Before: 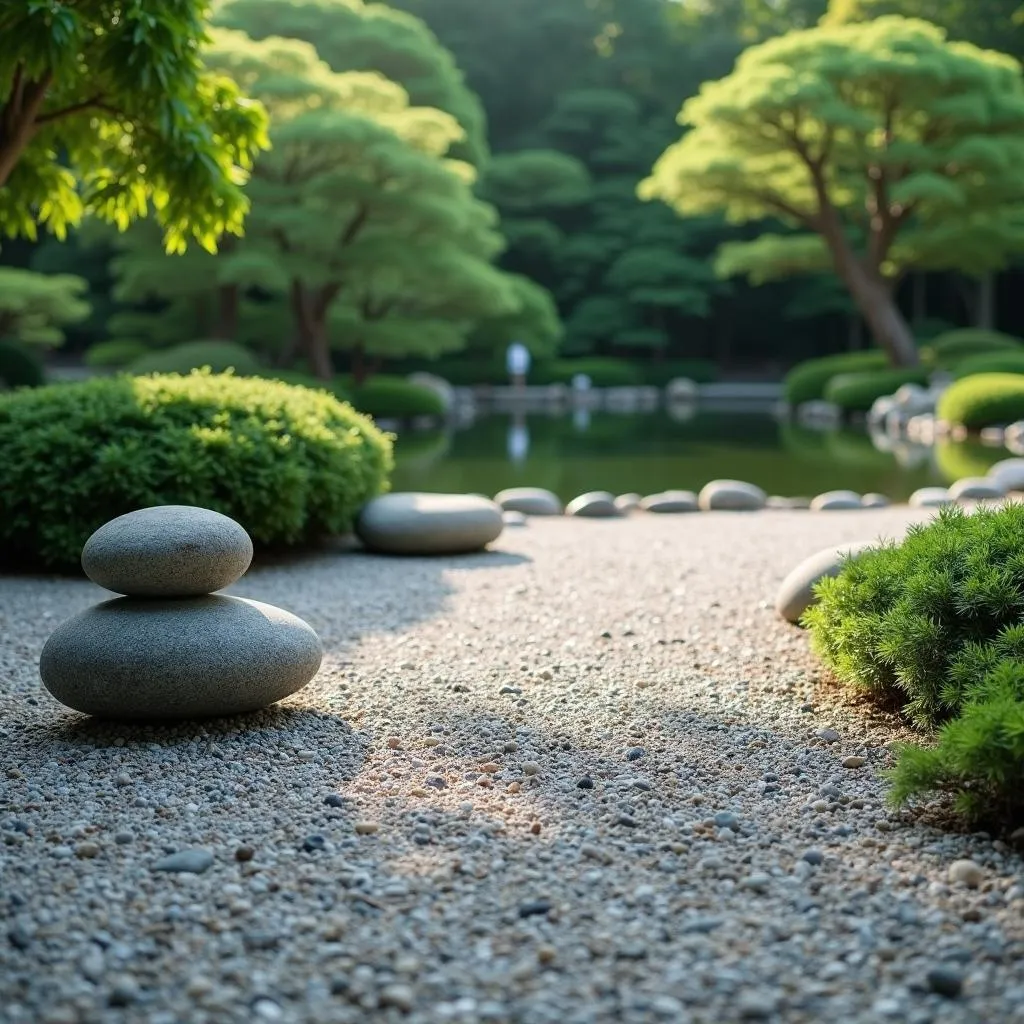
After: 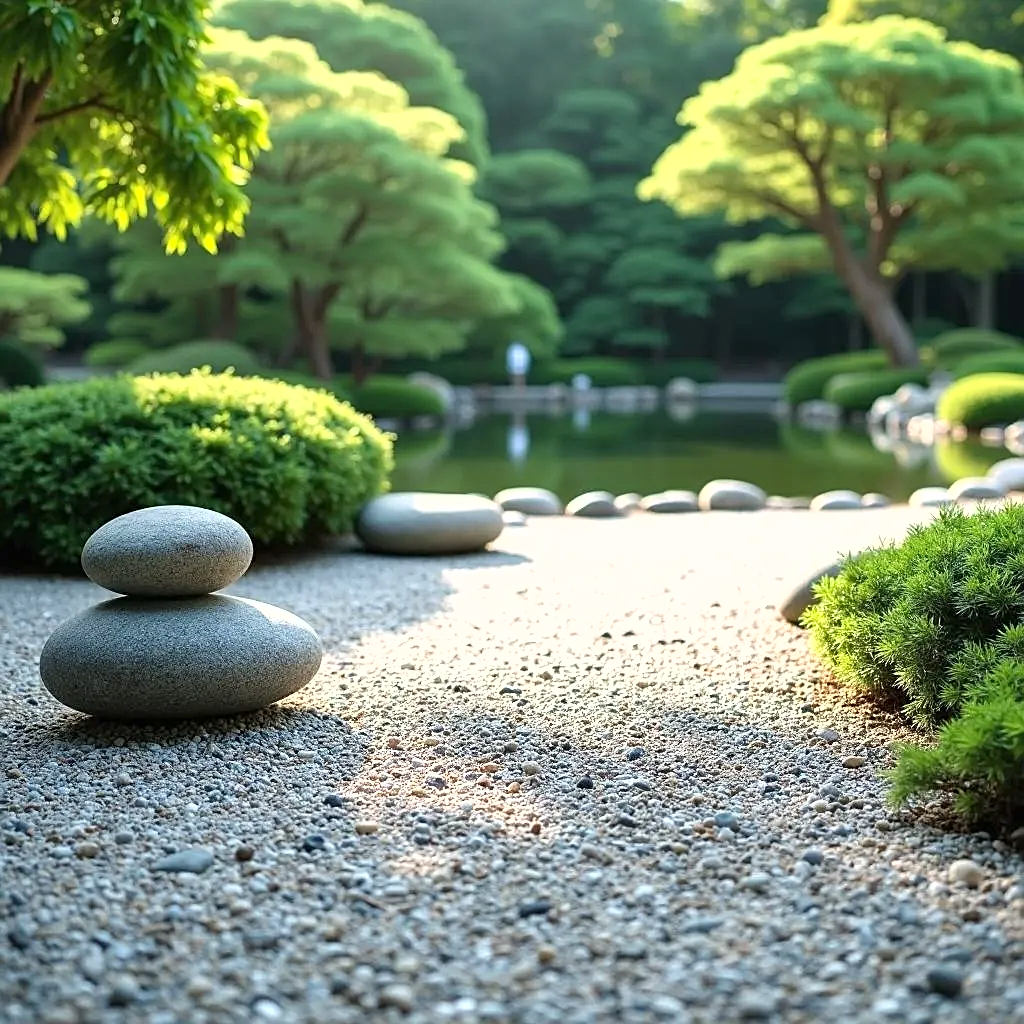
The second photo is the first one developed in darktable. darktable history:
shadows and highlights: shadows 48.77, highlights -41.06, soften with gaussian
sharpen: on, module defaults
exposure: exposure 0.669 EV, compensate highlight preservation false
